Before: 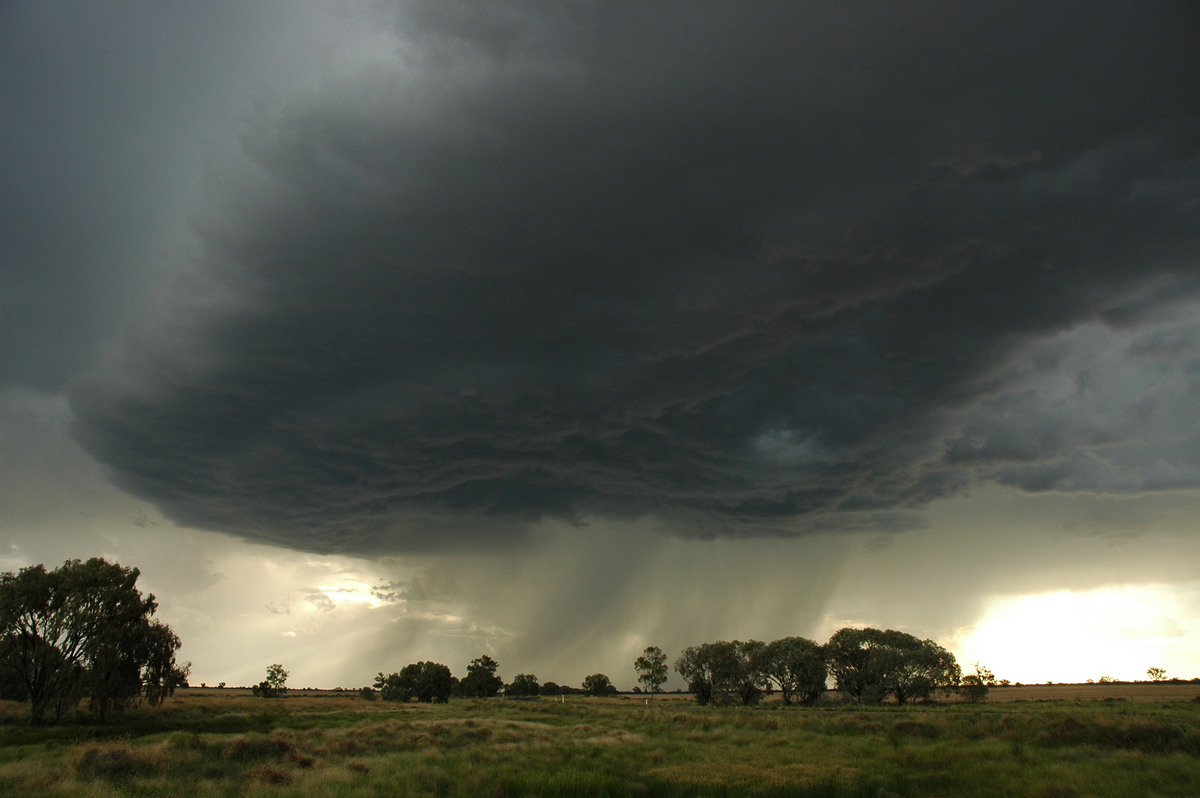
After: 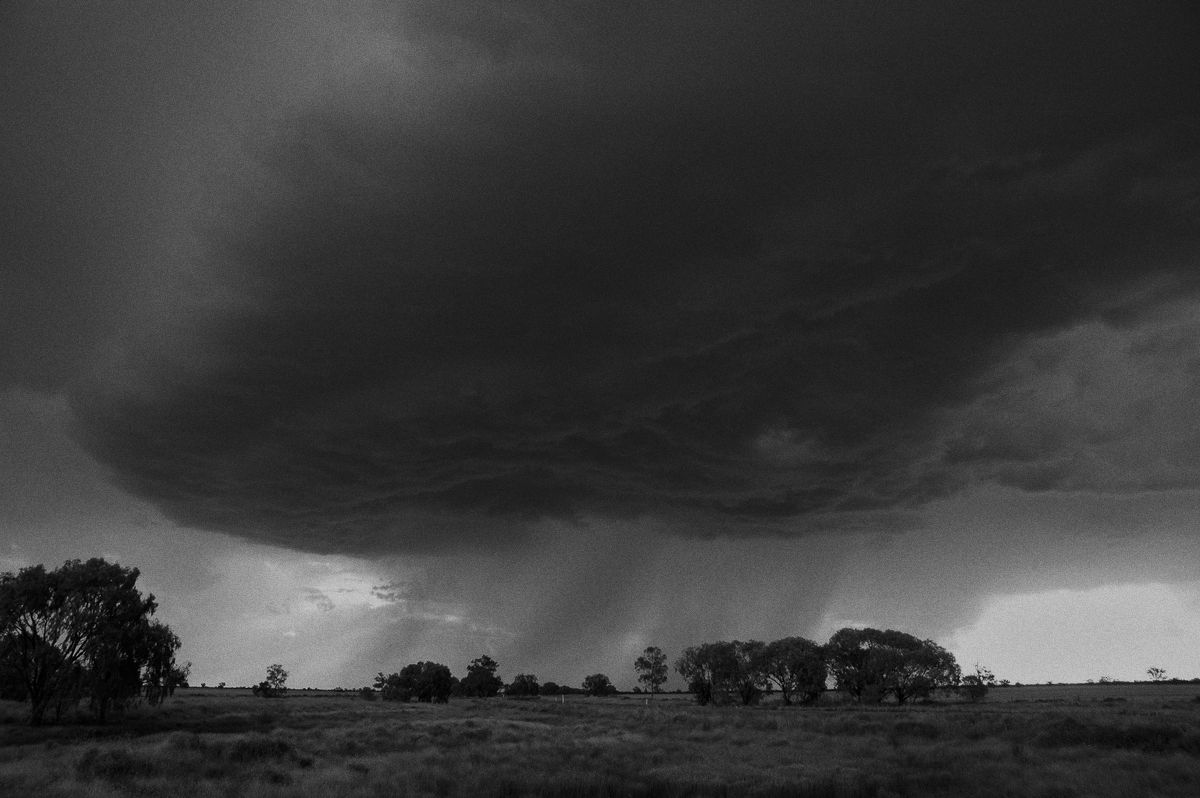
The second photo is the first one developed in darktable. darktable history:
monochrome: a 79.32, b 81.83, size 1.1
exposure: black level correction 0.001, exposure -0.2 EV, compensate highlight preservation false
grain: coarseness 0.09 ISO
